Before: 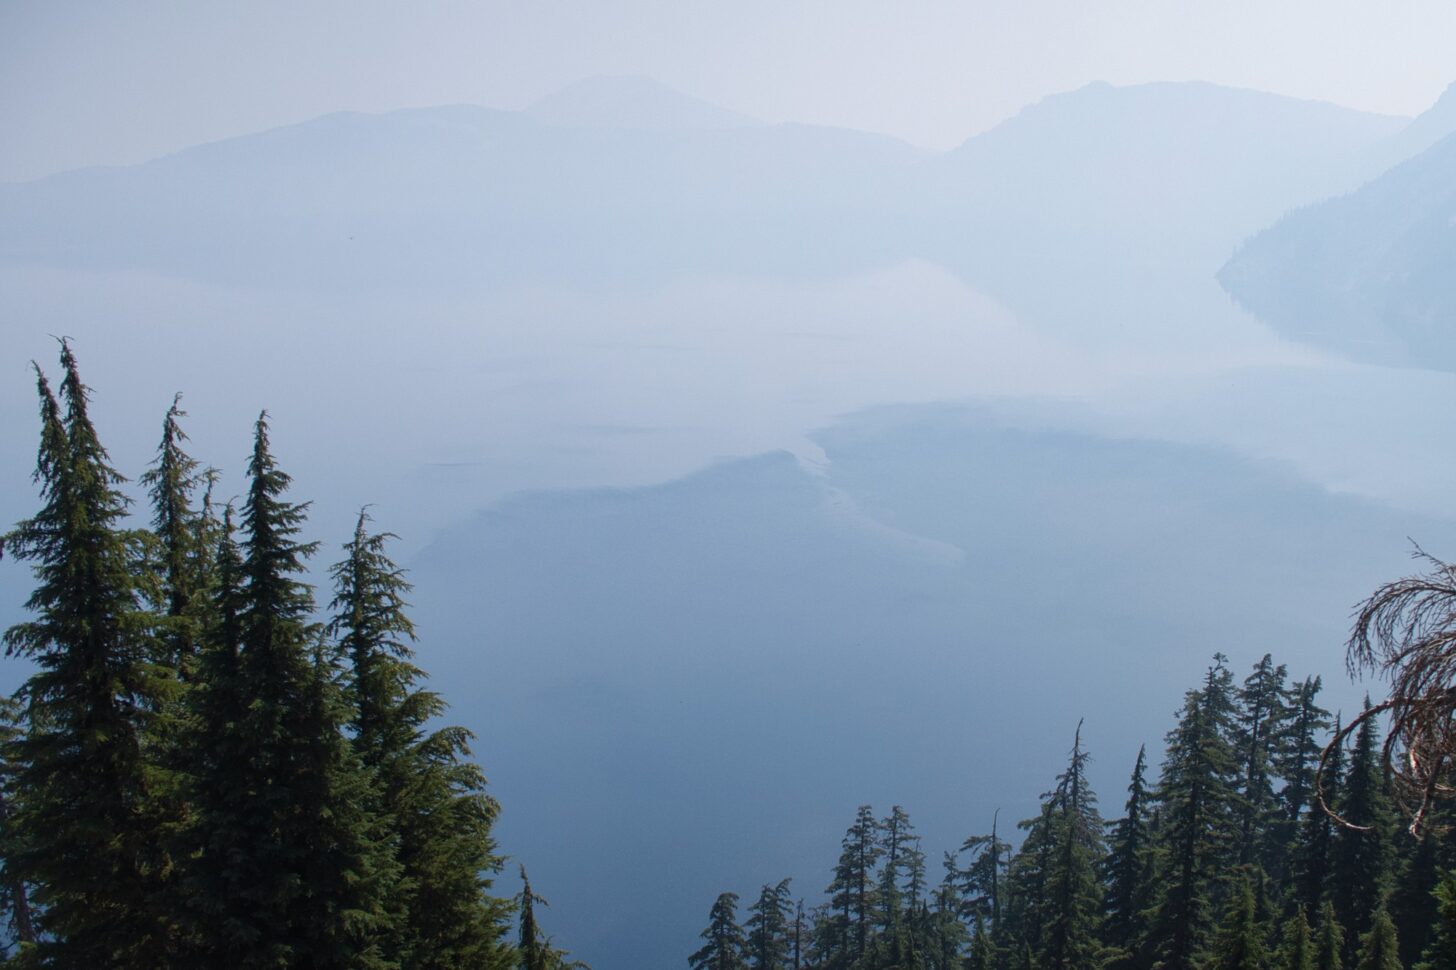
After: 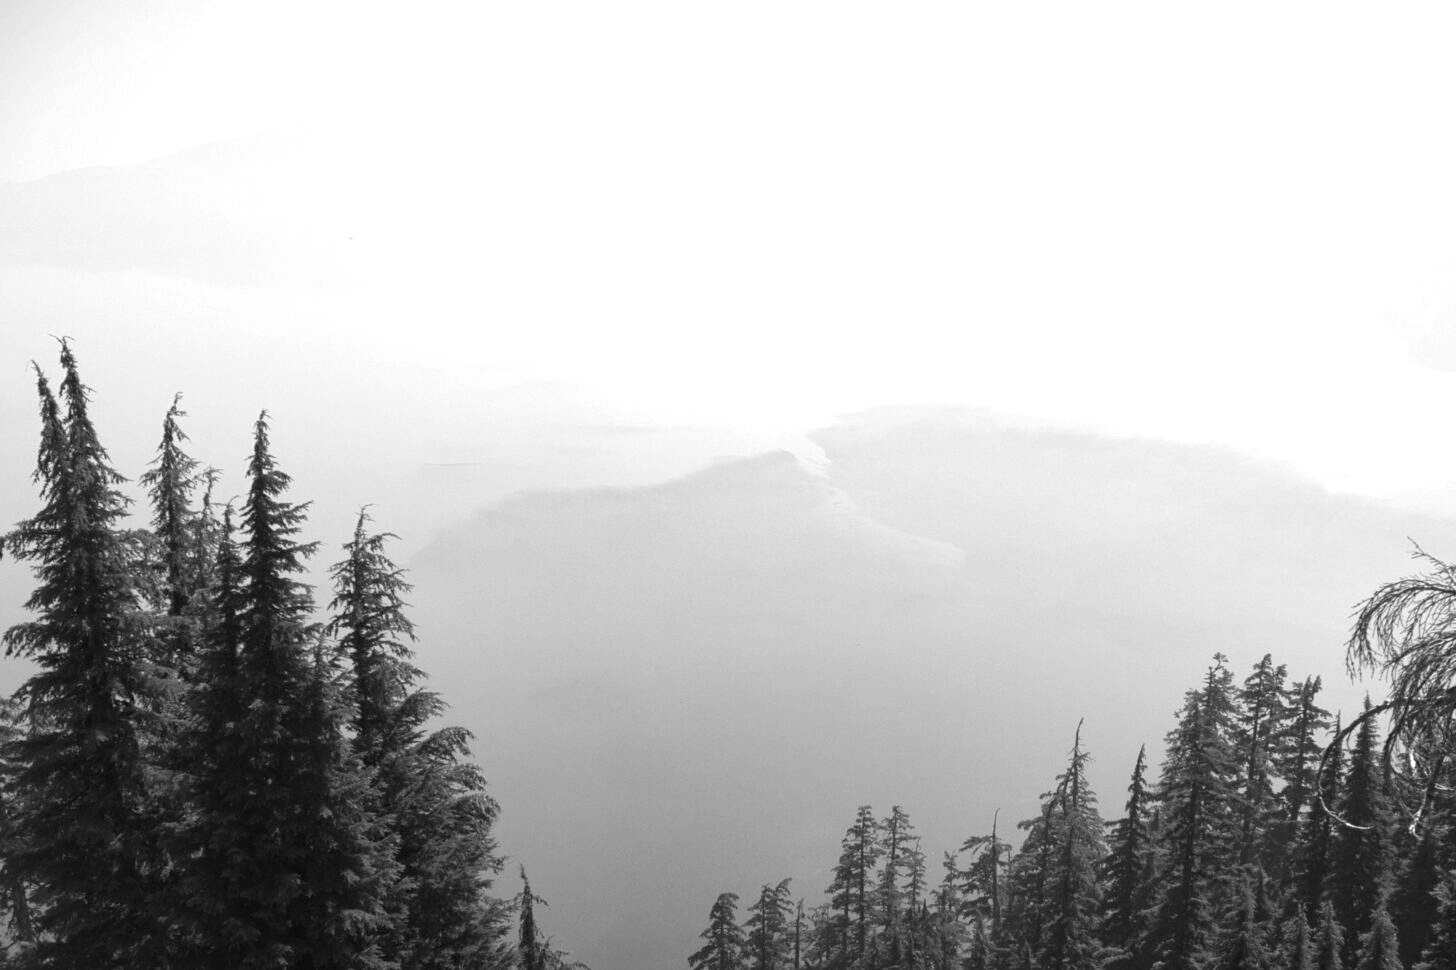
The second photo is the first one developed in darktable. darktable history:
color balance rgb: perceptual saturation grading › global saturation 20%, perceptual saturation grading › highlights -25%, perceptual saturation grading › shadows 25%
monochrome: on, module defaults
exposure: exposure 1 EV, compensate highlight preservation false
